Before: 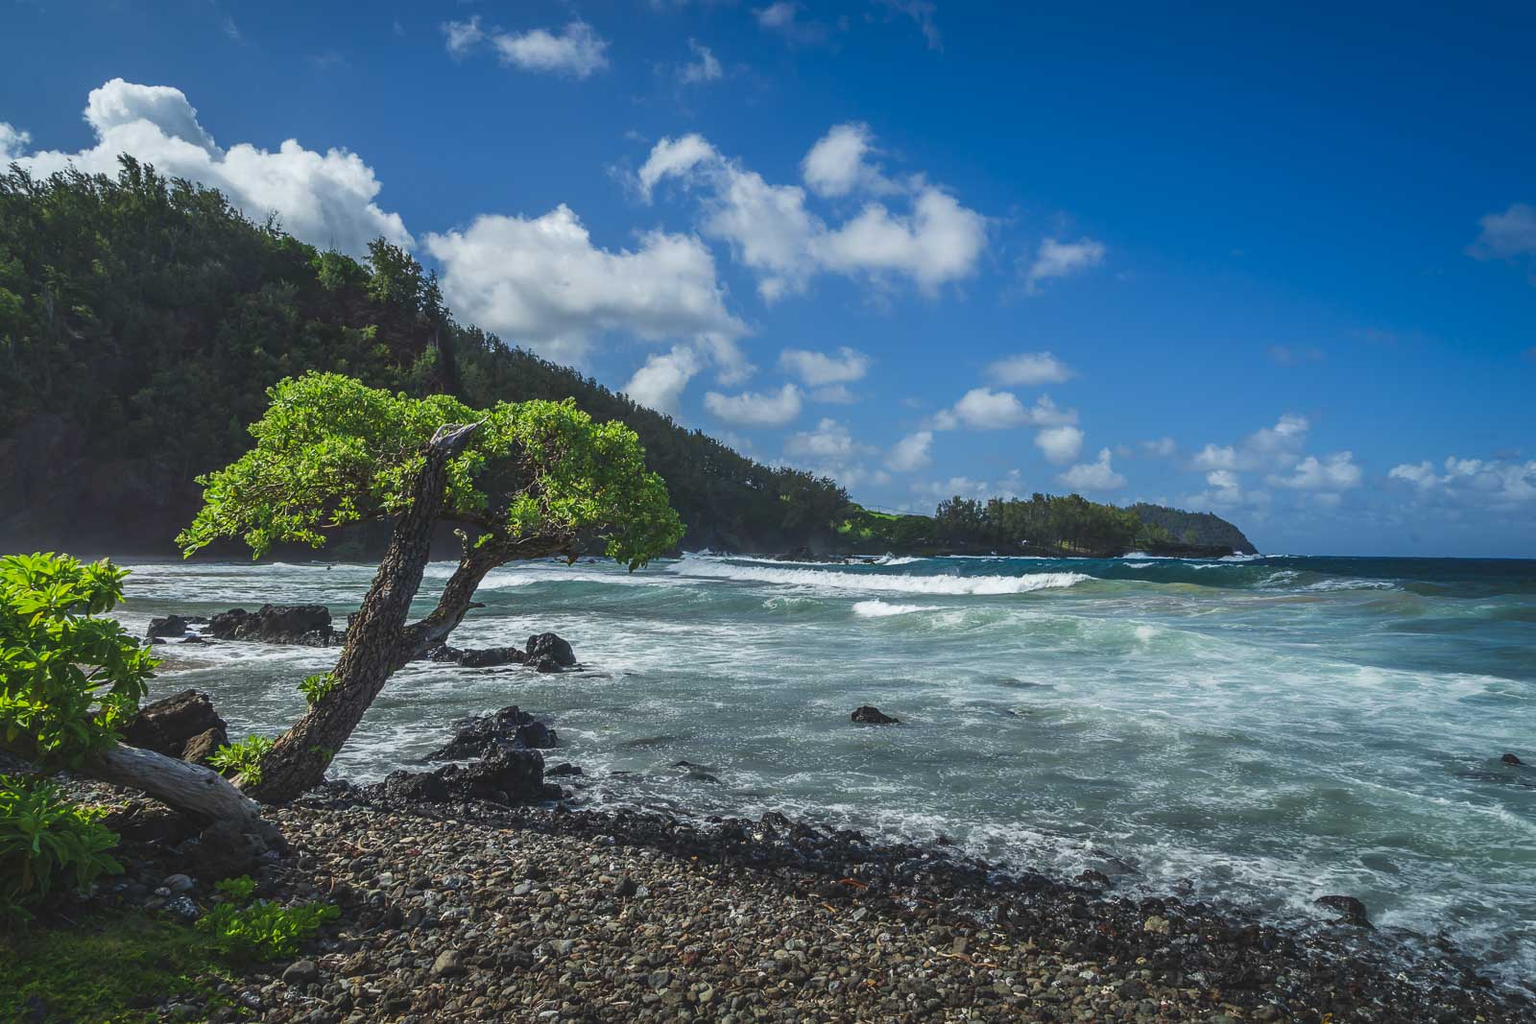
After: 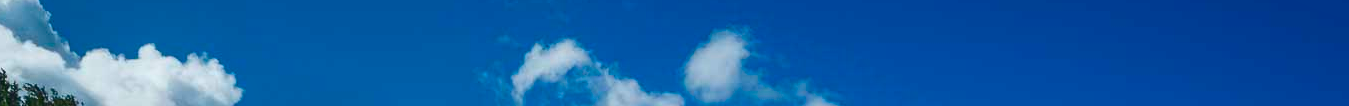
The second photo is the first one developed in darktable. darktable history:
tone equalizer: on, module defaults
crop and rotate: left 9.644%, top 9.491%, right 6.021%, bottom 80.509%
contrast brightness saturation: contrast 0.12, brightness -0.12, saturation 0.2
